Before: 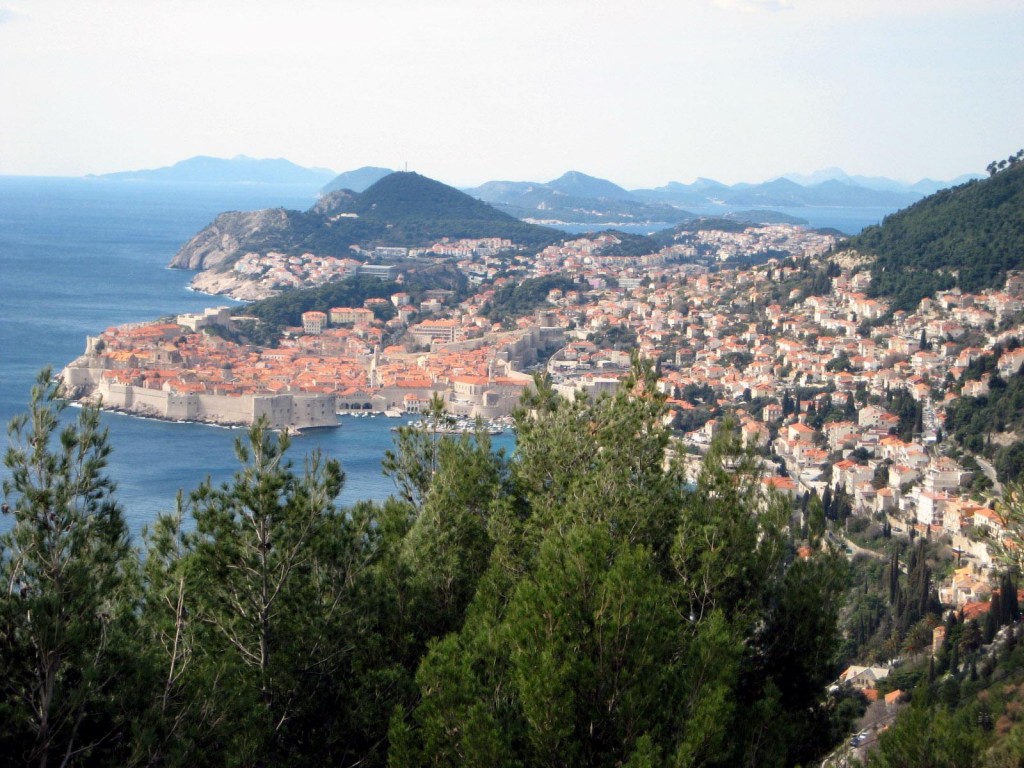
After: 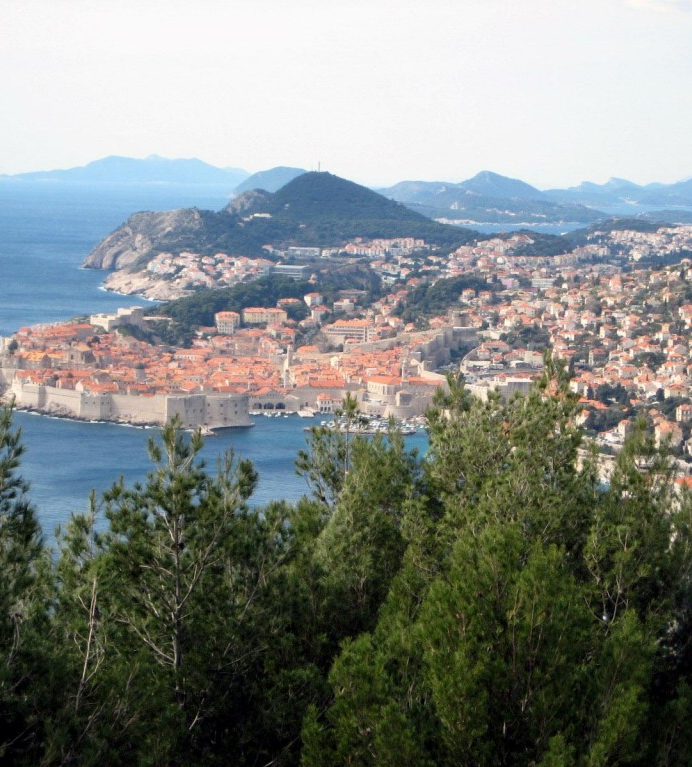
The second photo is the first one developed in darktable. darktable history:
crop and rotate: left 8.571%, right 23.814%
